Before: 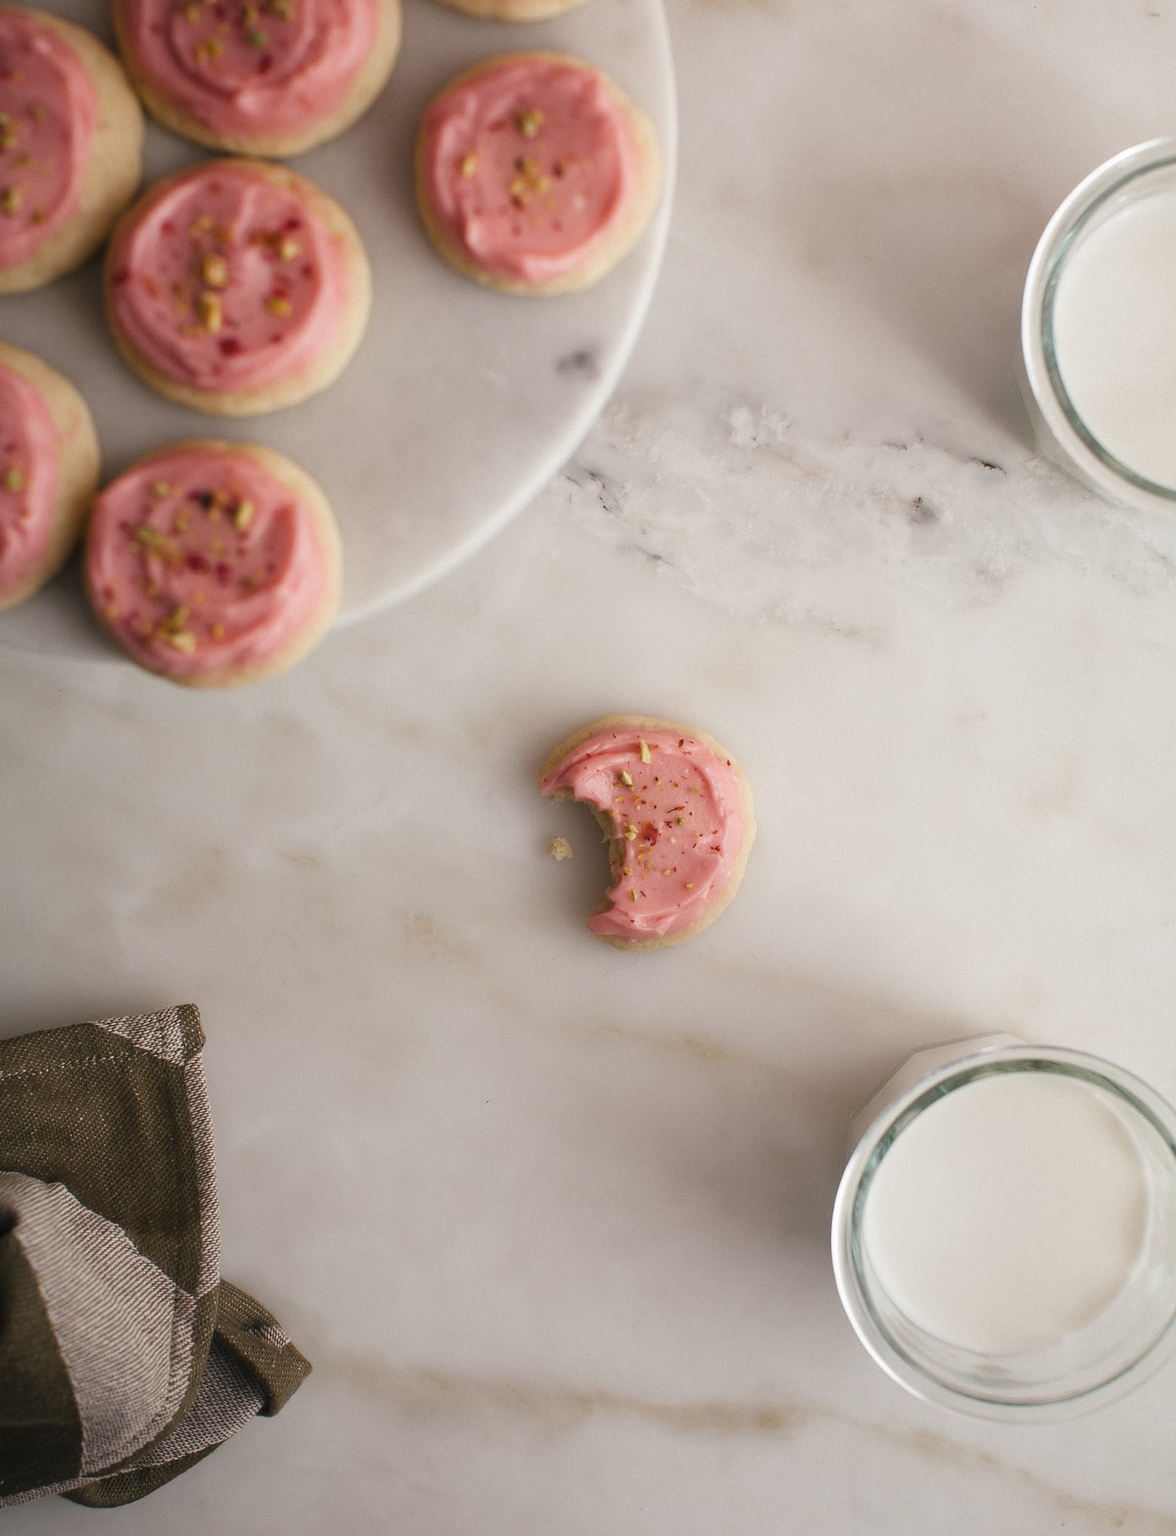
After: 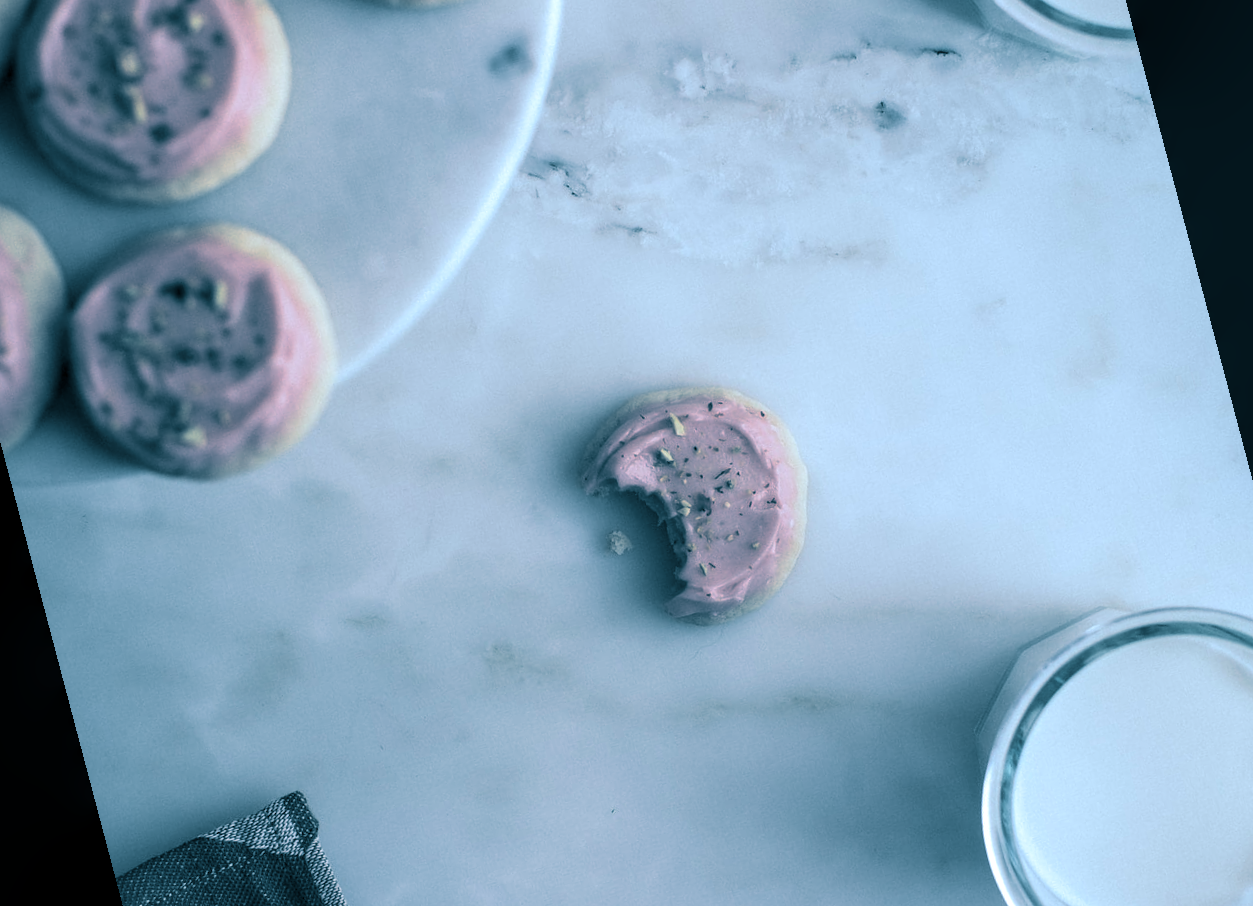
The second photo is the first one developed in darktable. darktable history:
color calibration: x 0.396, y 0.386, temperature 3669 K
rotate and perspective: rotation -14.8°, crop left 0.1, crop right 0.903, crop top 0.25, crop bottom 0.748
local contrast: detail 130%
split-toning: shadows › hue 212.4°, balance -70
